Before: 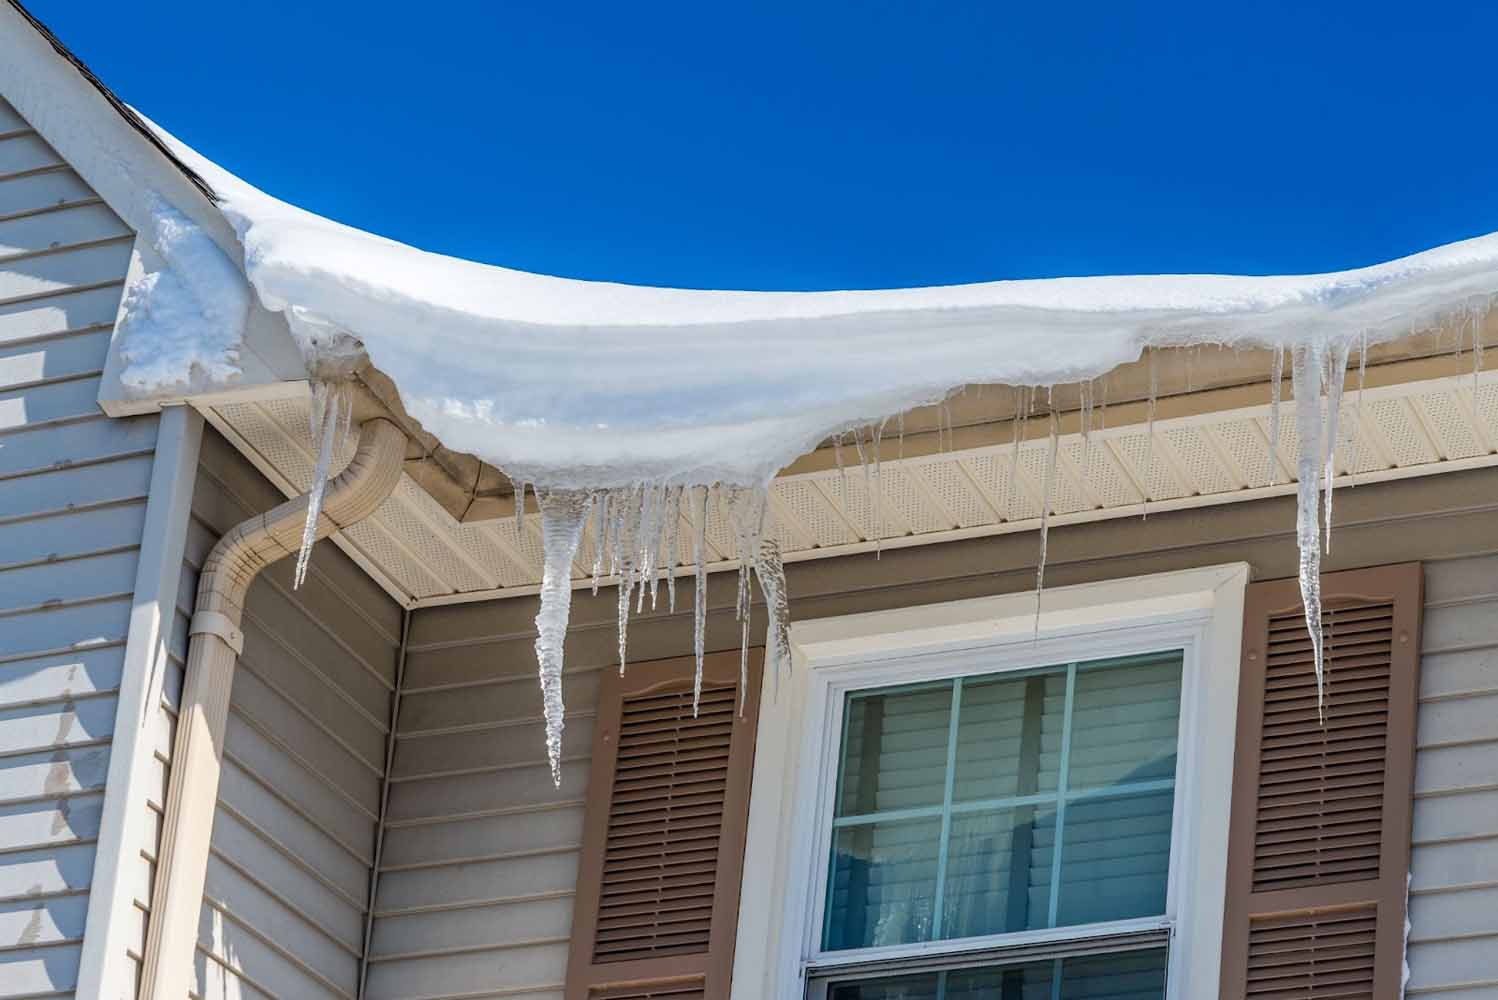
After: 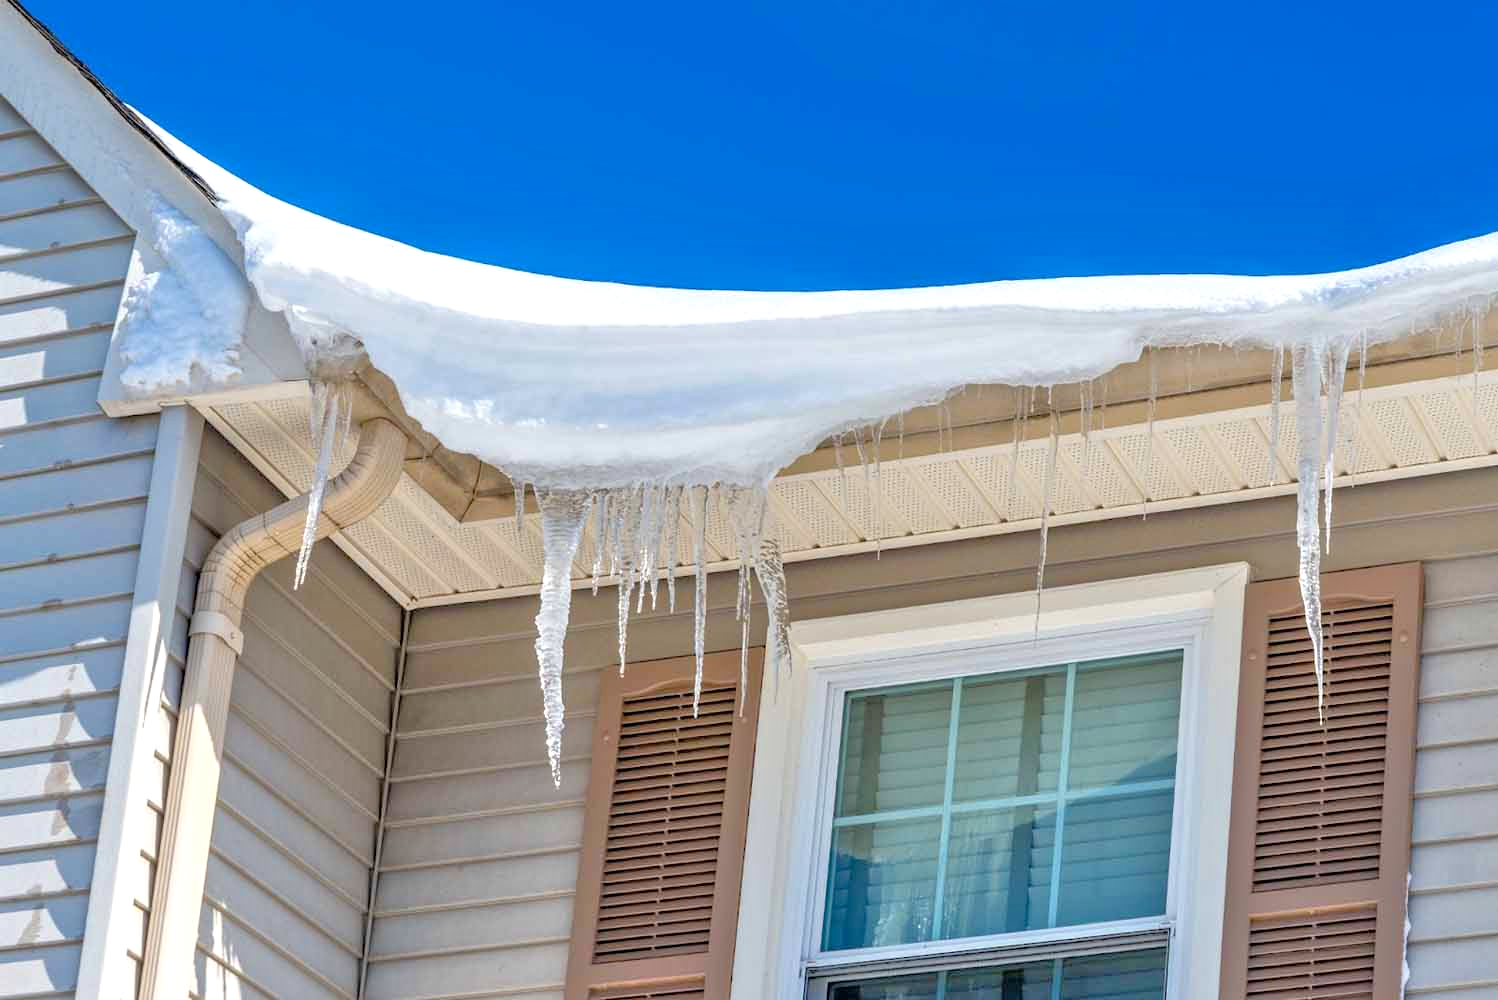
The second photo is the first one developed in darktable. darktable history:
tone equalizer: -7 EV 0.15 EV, -6 EV 0.6 EV, -5 EV 1.15 EV, -4 EV 1.33 EV, -3 EV 1.15 EV, -2 EV 0.6 EV, -1 EV 0.15 EV, mask exposure compensation -0.5 EV
exposure: black level correction 0.001, exposure 0.3 EV, compensate highlight preservation false
